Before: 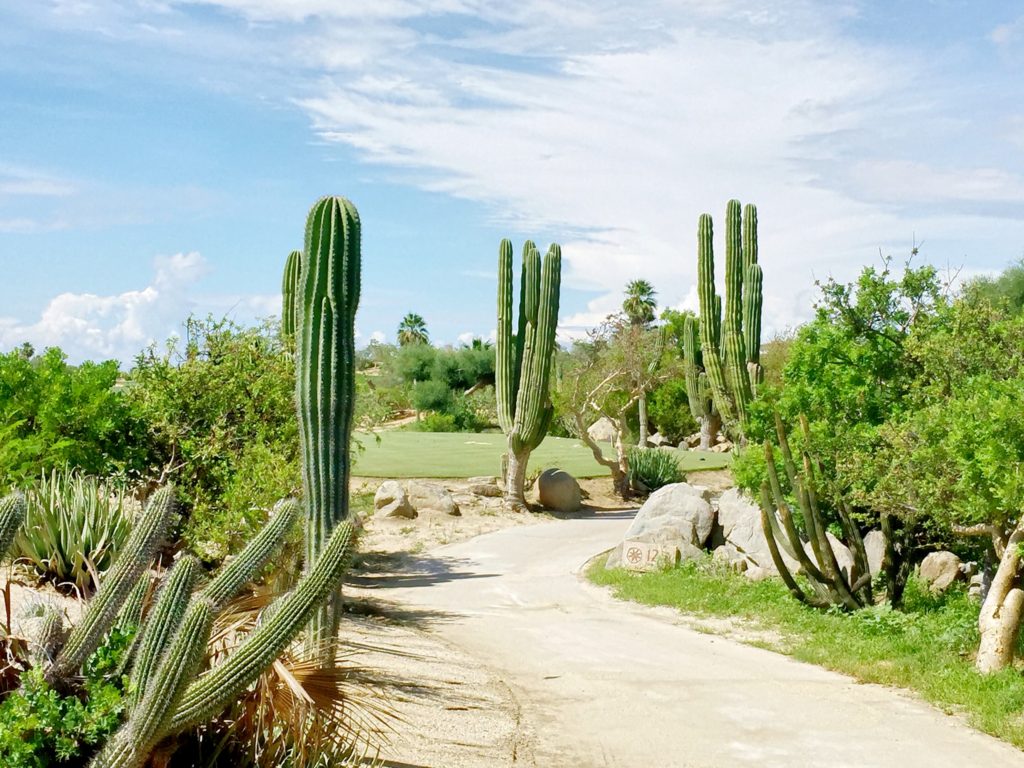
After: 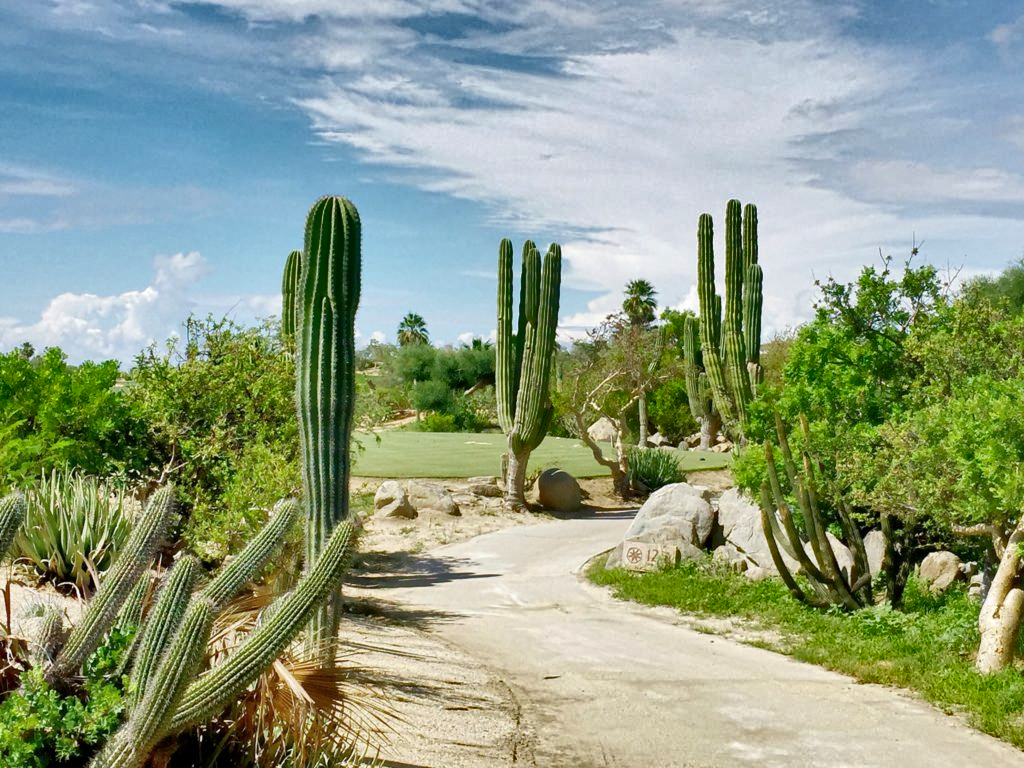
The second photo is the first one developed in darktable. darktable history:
shadows and highlights: radius 109.45, shadows 41.24, highlights -71.59, low approximation 0.01, soften with gaussian
